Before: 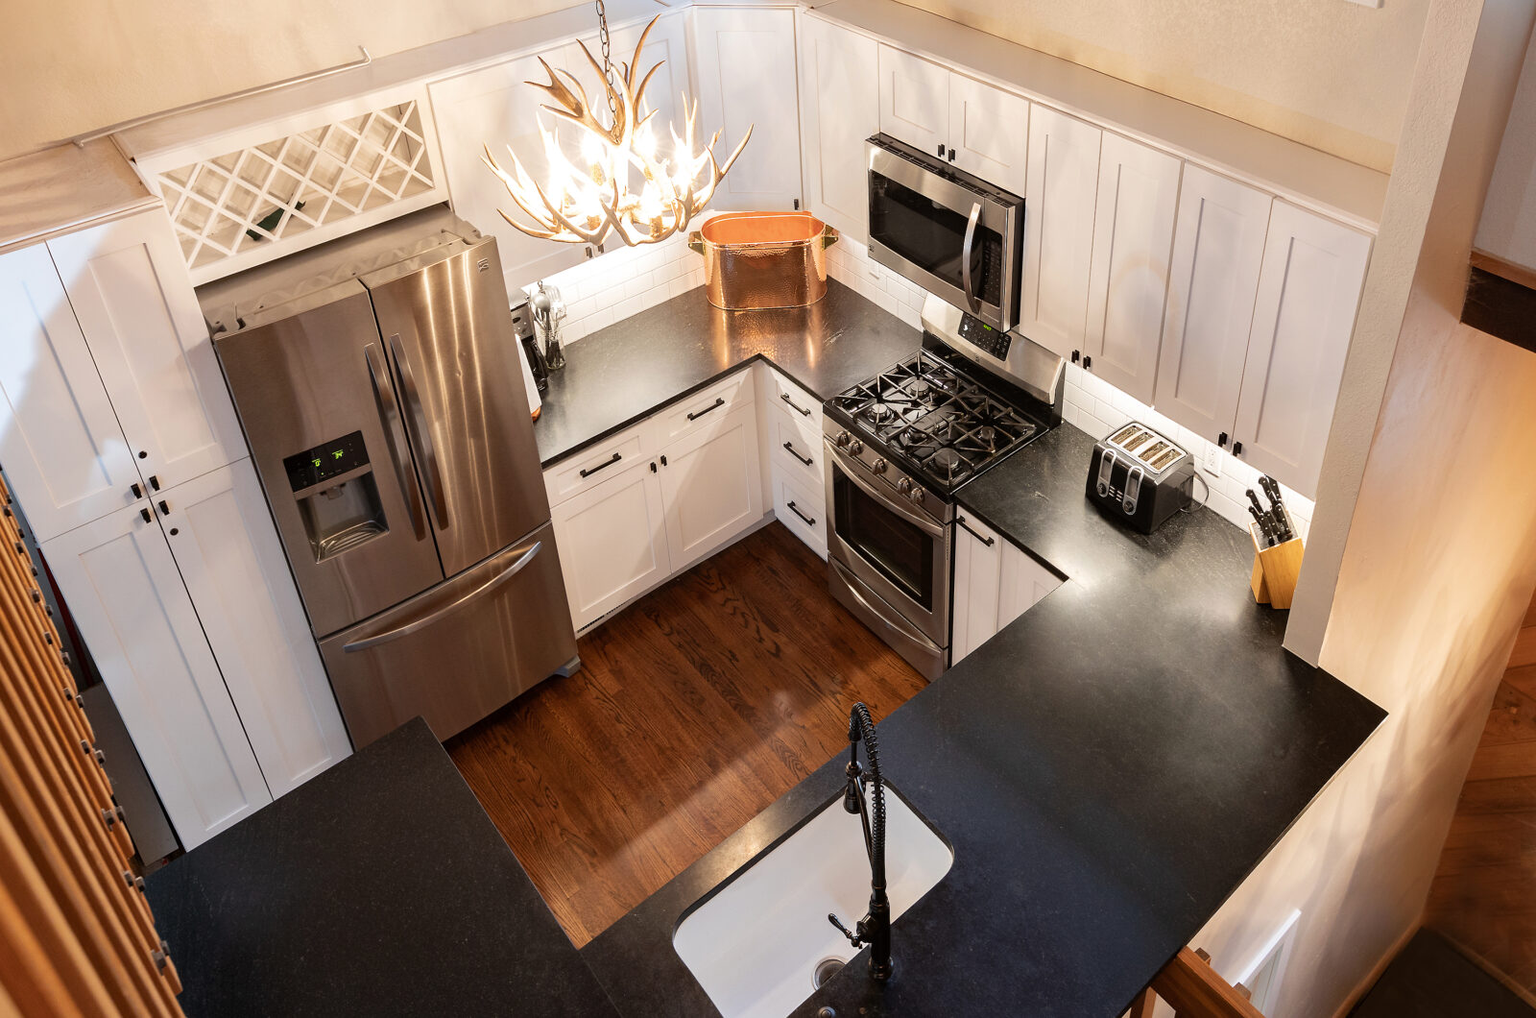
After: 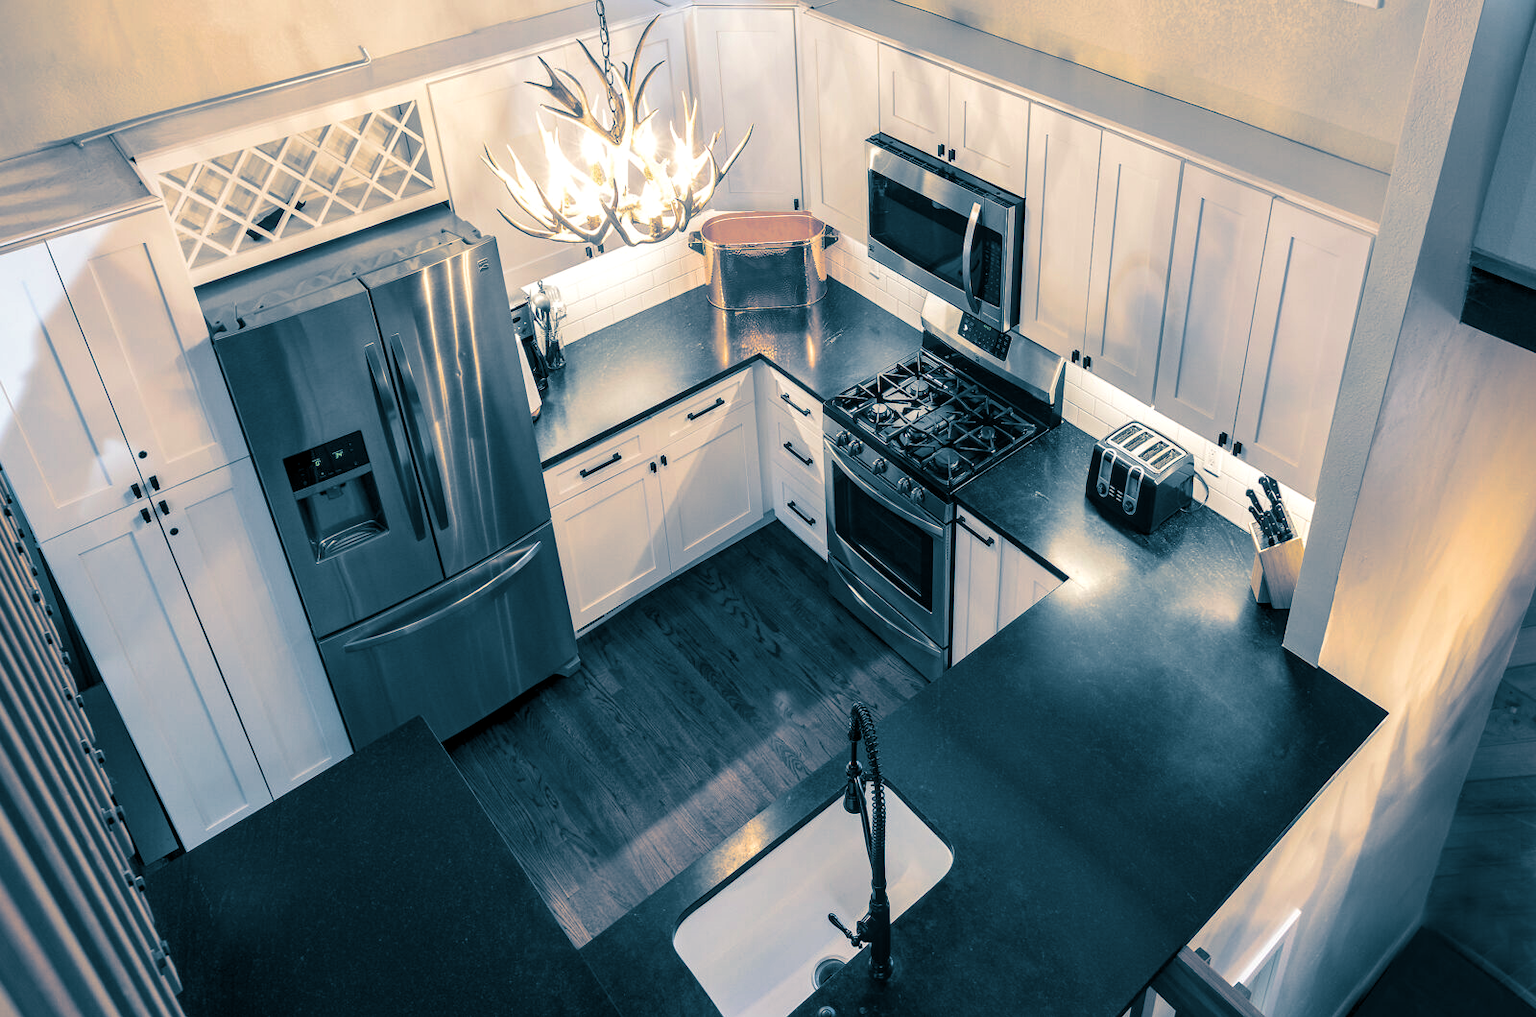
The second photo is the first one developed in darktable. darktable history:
color correction: highlights a* 0.207, highlights b* 2.7, shadows a* -0.874, shadows b* -4.78
split-toning: shadows › hue 212.4°, balance -70
local contrast: on, module defaults
tone equalizer: on, module defaults
color balance: output saturation 110%
